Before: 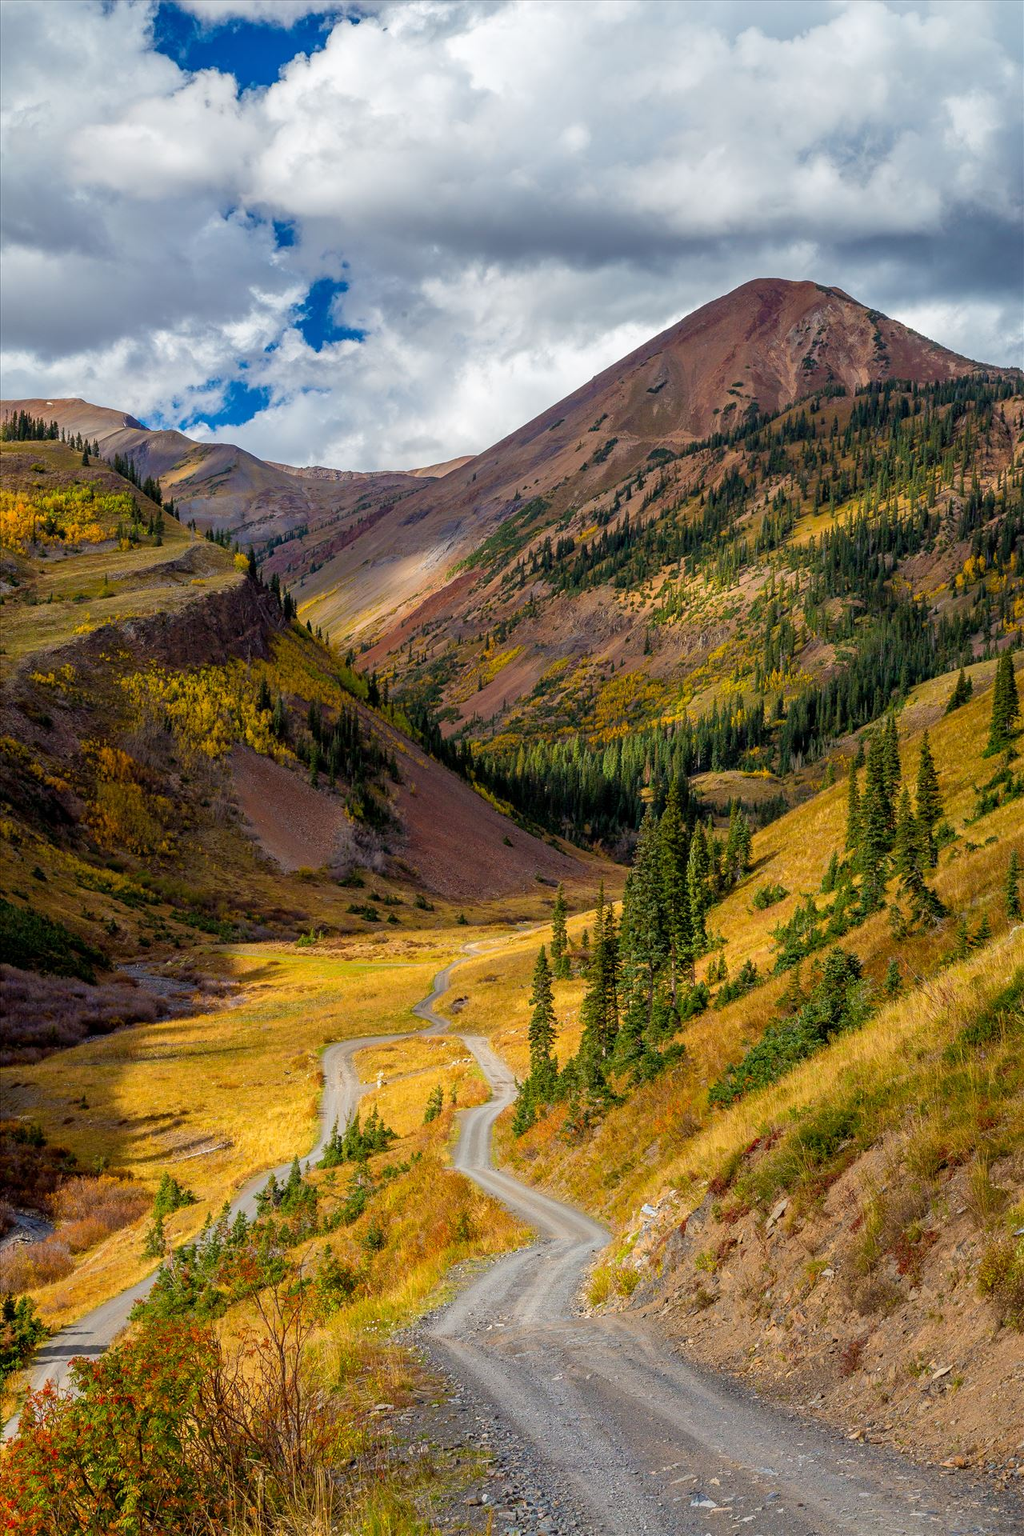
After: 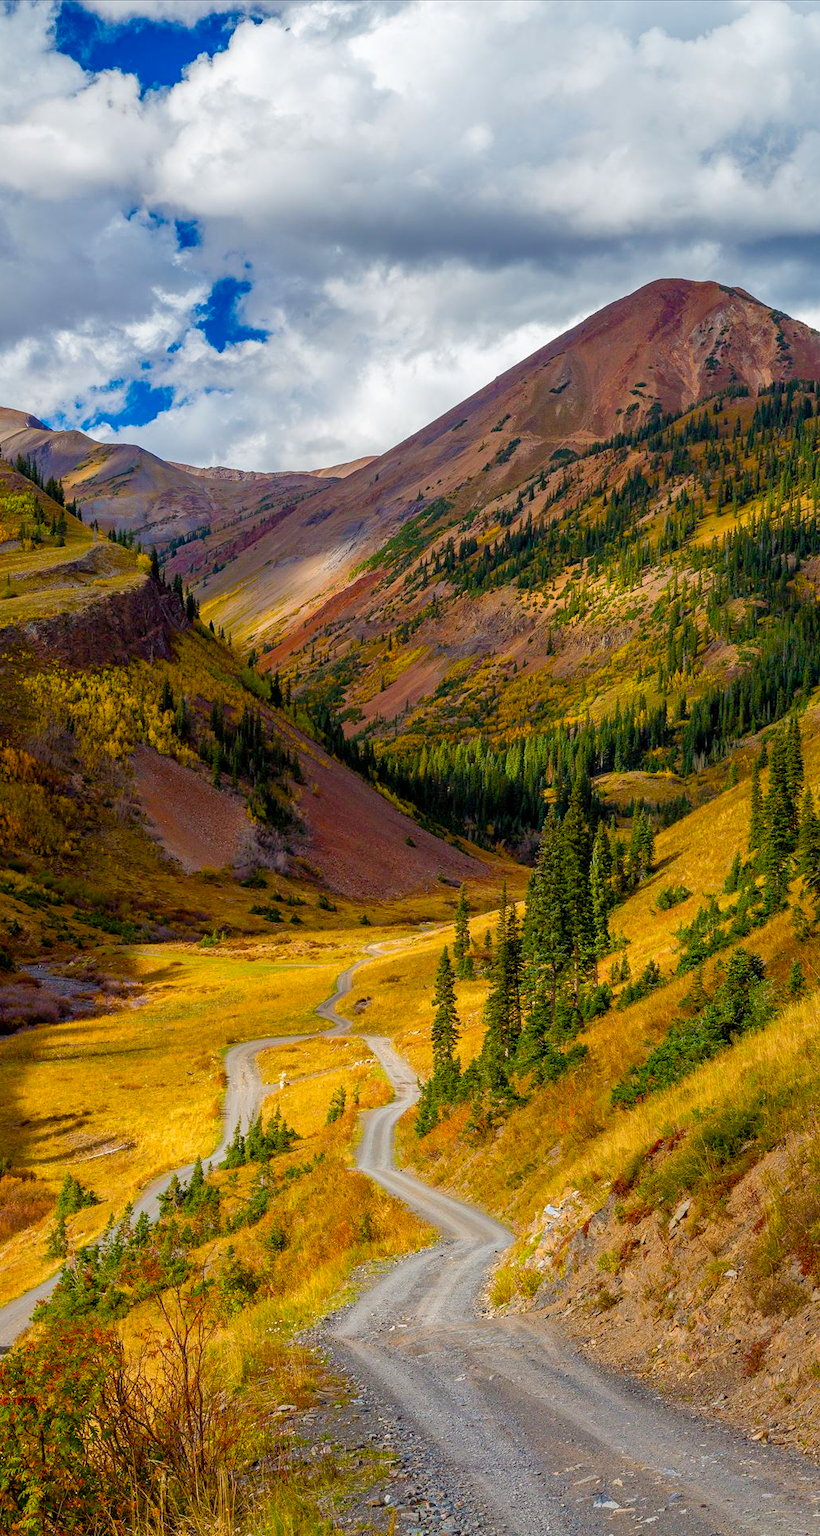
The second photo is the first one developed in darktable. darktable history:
crop and rotate: left 9.557%, right 10.297%
color balance rgb: perceptual saturation grading › global saturation 35.056%, perceptual saturation grading › highlights -29.994%, perceptual saturation grading › shadows 35.011%
